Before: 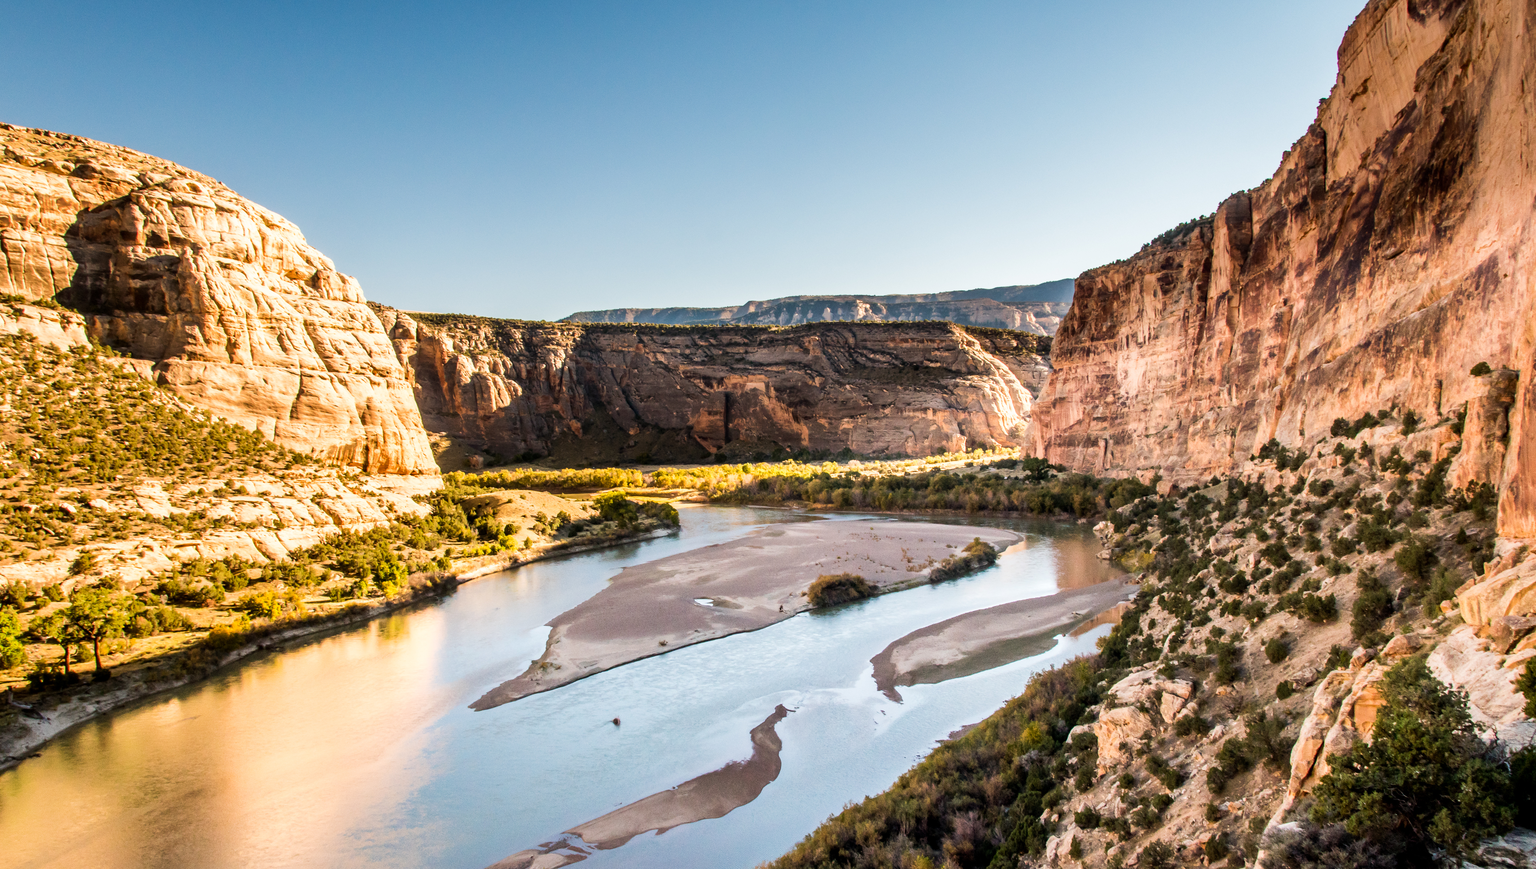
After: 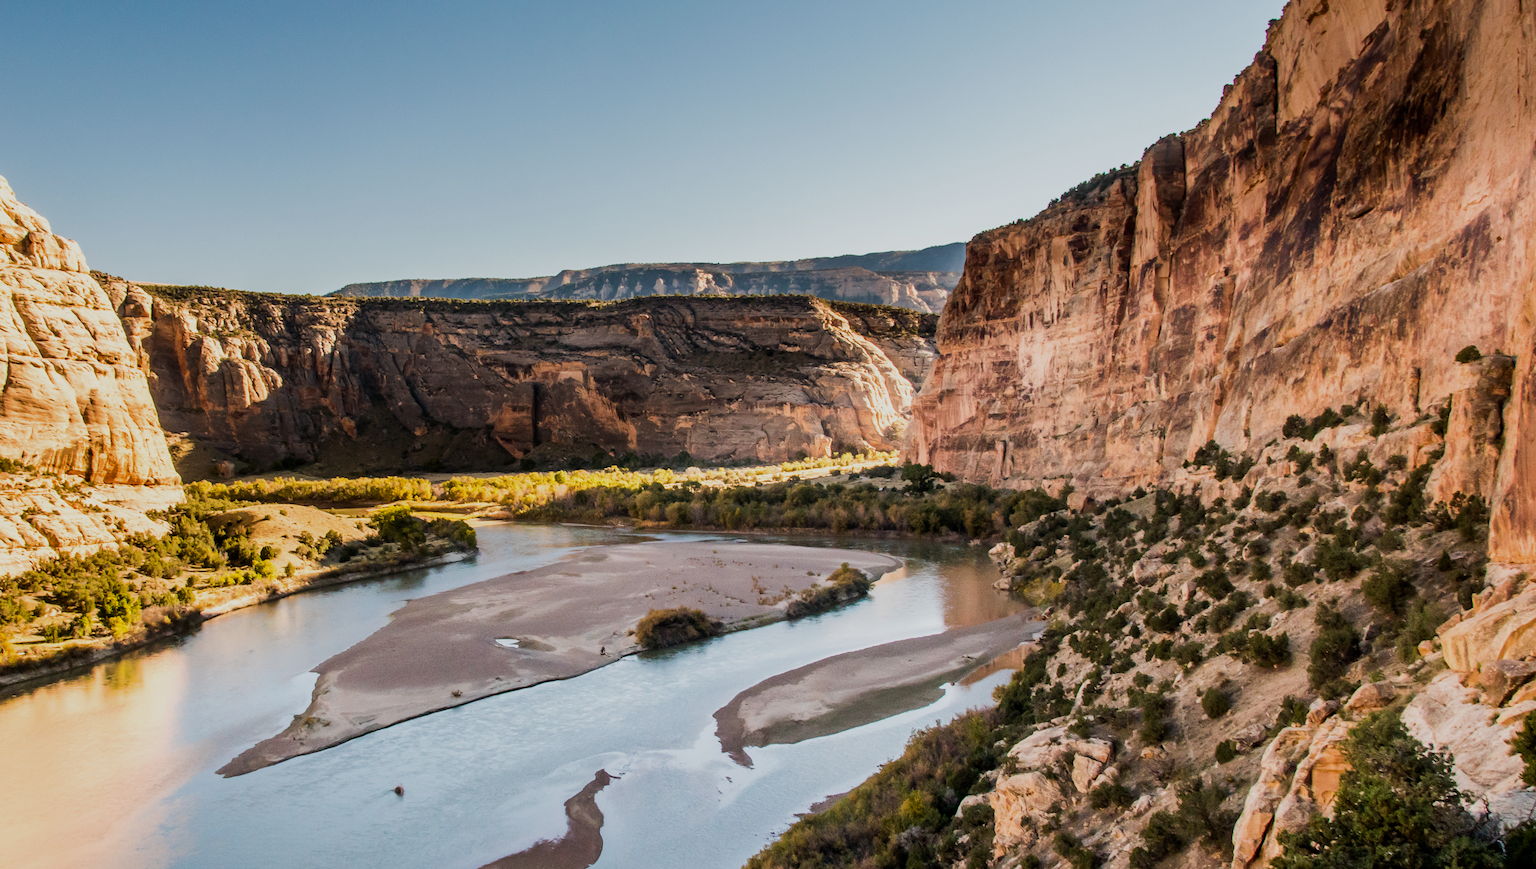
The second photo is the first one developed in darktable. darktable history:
crop: left 19.159%, top 9.58%, bottom 9.58%
exposure: exposure -0.492 EV, compensate highlight preservation false
